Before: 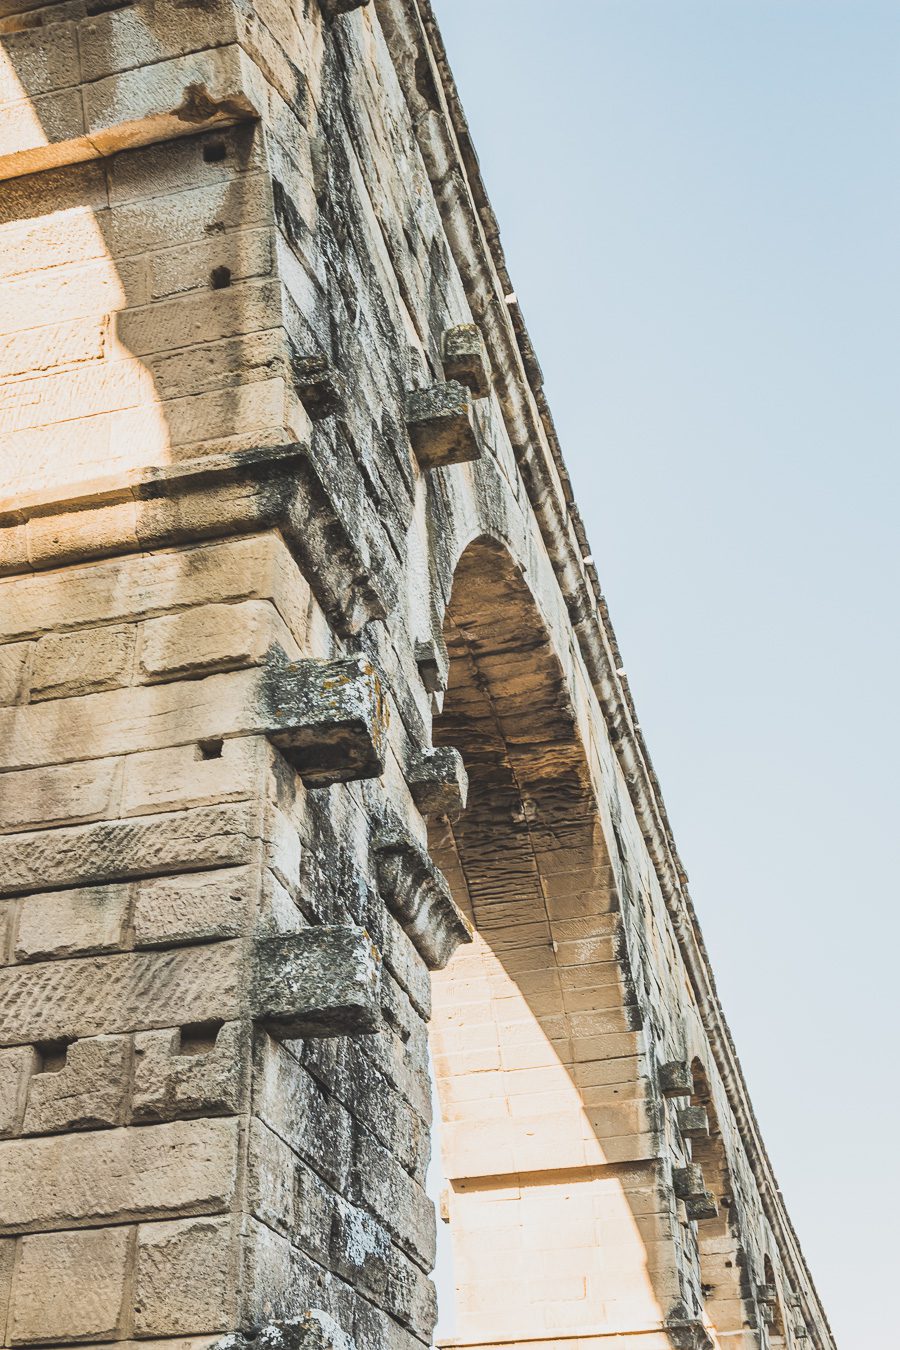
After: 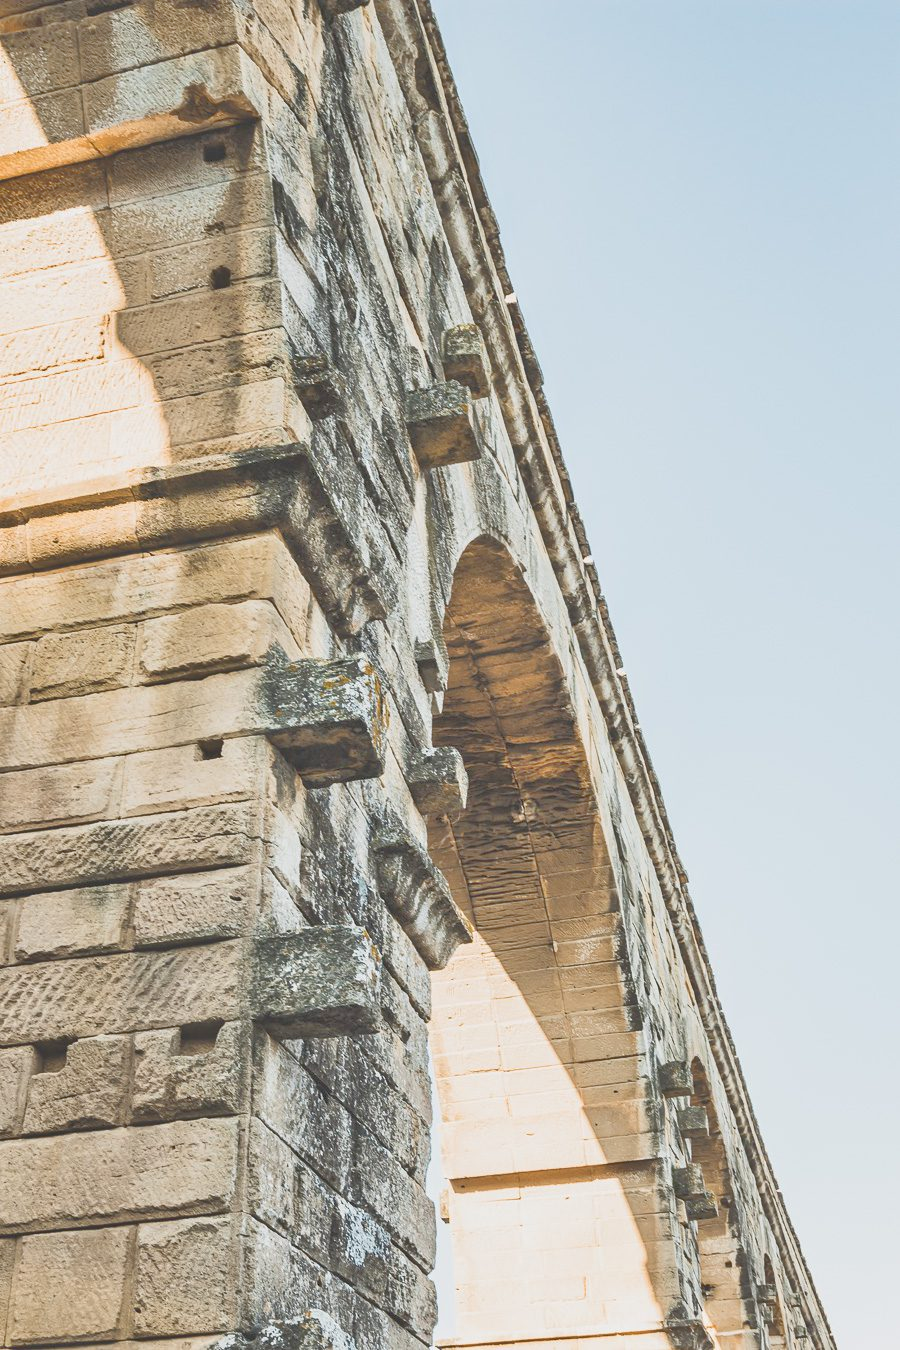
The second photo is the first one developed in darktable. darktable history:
tone equalizer: -7 EV 0.142 EV, -6 EV 0.586 EV, -5 EV 1.18 EV, -4 EV 1.34 EV, -3 EV 1.16 EV, -2 EV 0.6 EV, -1 EV 0.159 EV
